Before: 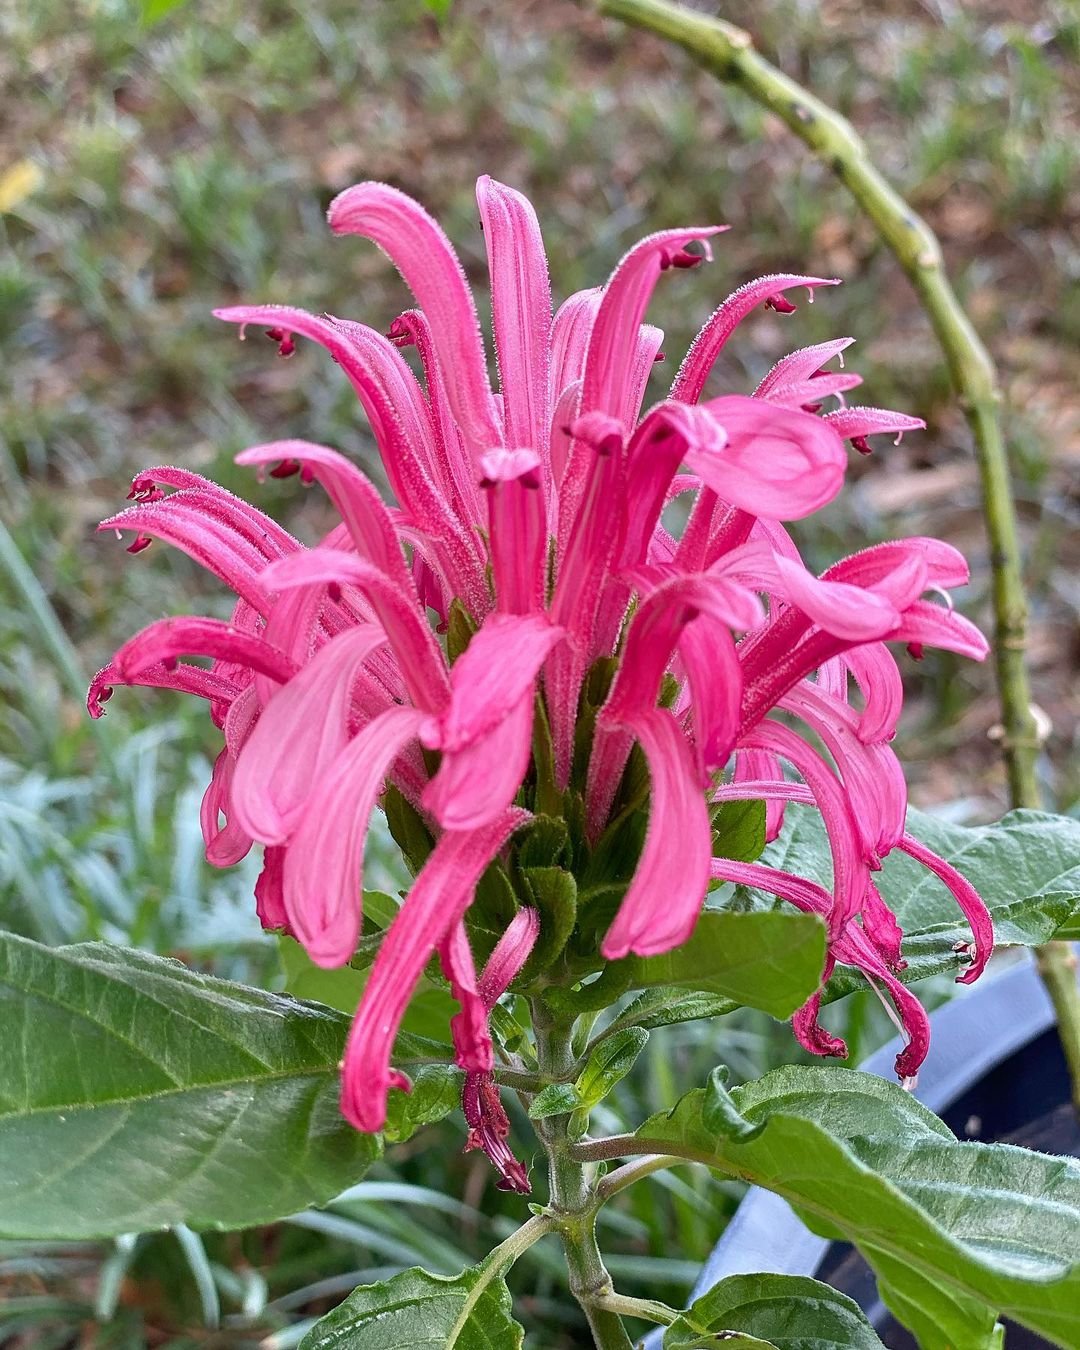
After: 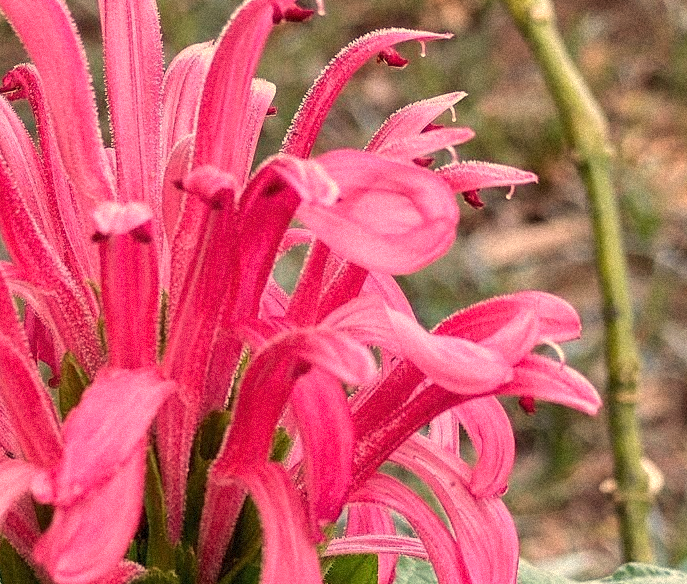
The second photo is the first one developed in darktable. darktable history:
grain: strength 35%, mid-tones bias 0%
white balance: red 1.138, green 0.996, blue 0.812
crop: left 36.005%, top 18.293%, right 0.31%, bottom 38.444%
